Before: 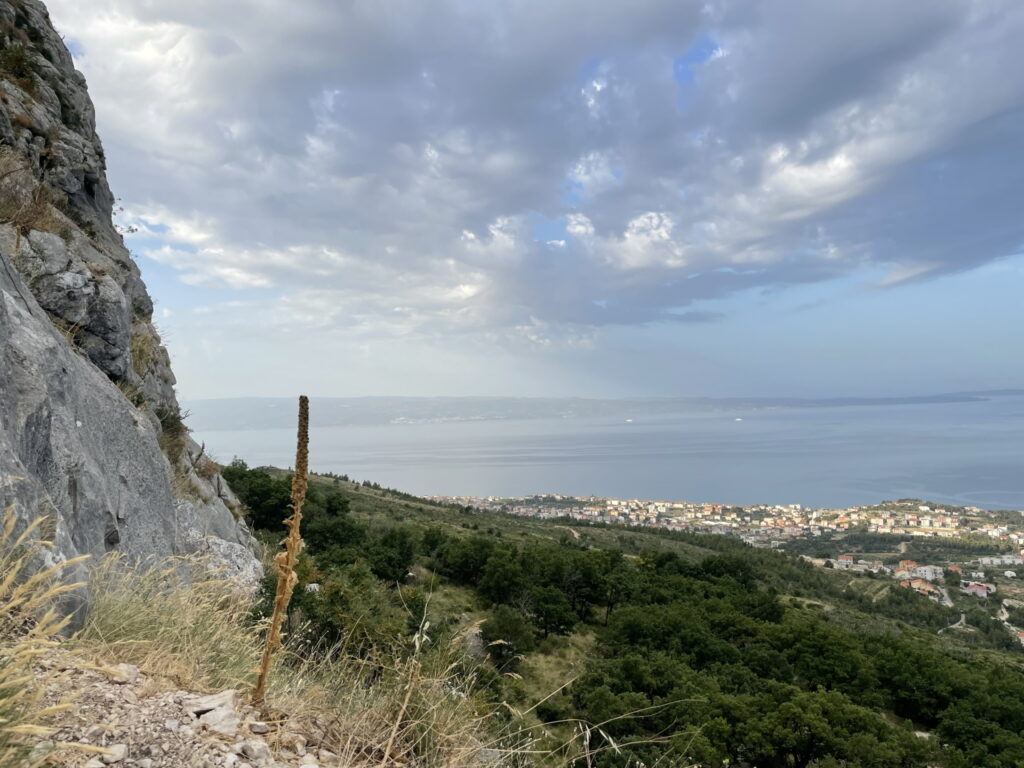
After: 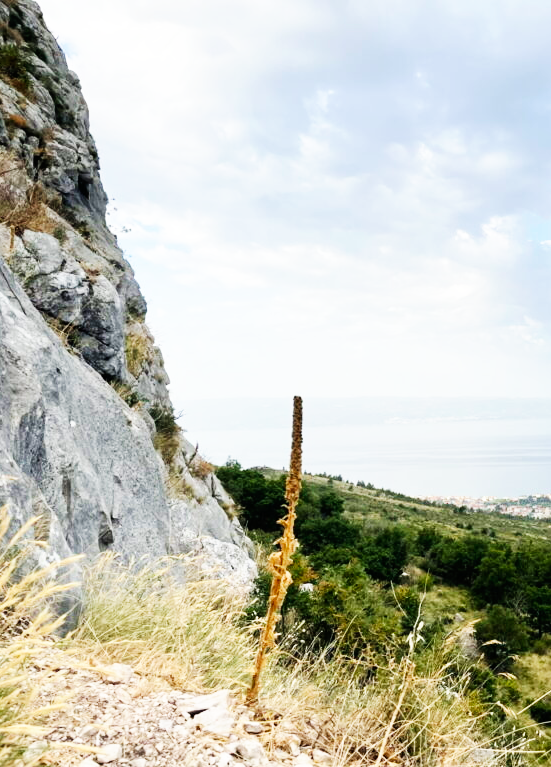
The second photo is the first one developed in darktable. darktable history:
base curve: curves: ch0 [(0, 0) (0.007, 0.004) (0.027, 0.03) (0.046, 0.07) (0.207, 0.54) (0.442, 0.872) (0.673, 0.972) (1, 1)], preserve colors none
crop: left 0.587%, right 45.588%, bottom 0.086%
